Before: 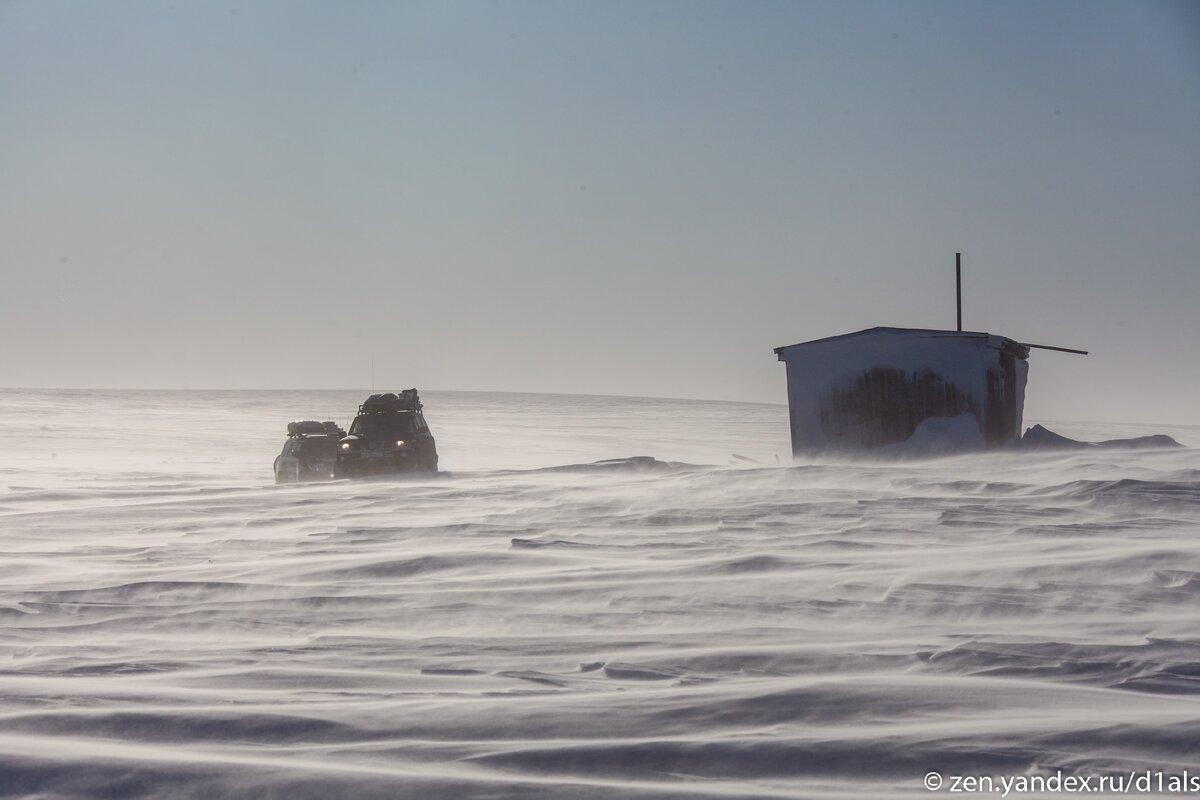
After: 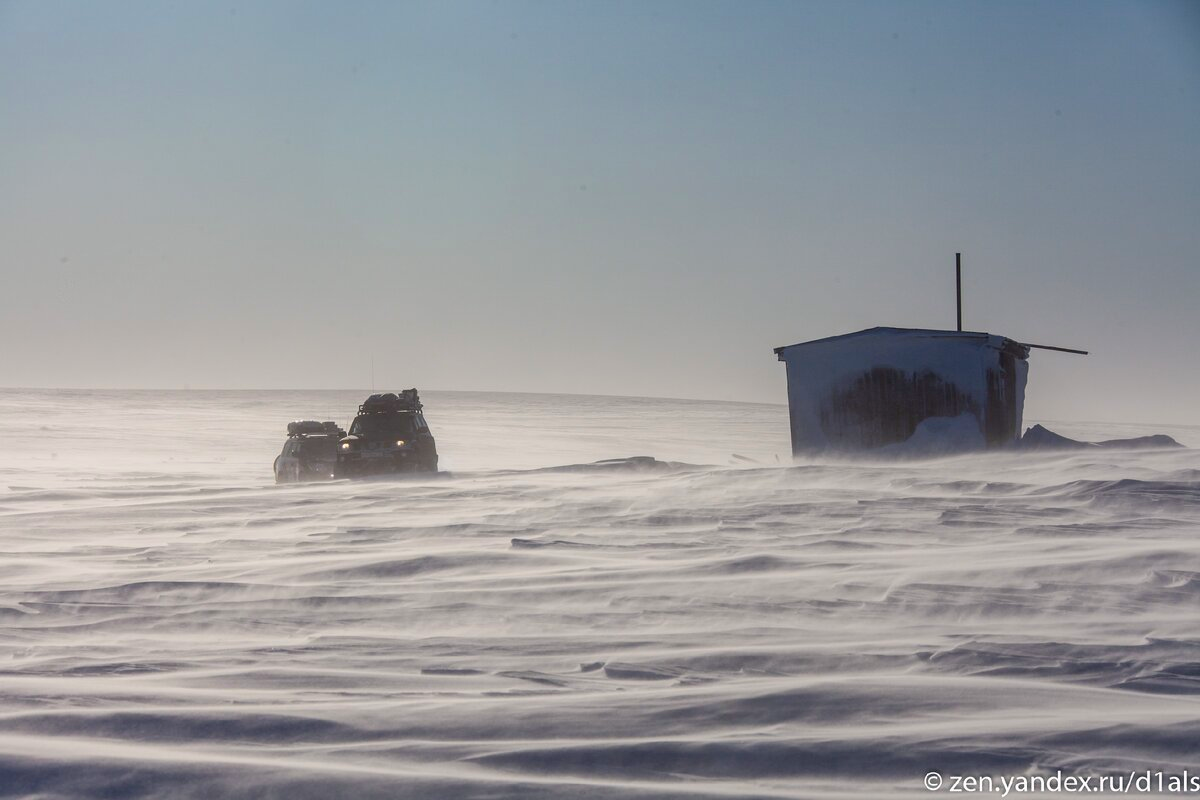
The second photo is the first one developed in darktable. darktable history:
color balance rgb: shadows lift › chroma 1.05%, shadows lift › hue 216.15°, global offset › luminance -0.496%, perceptual saturation grading › global saturation 29.811%
